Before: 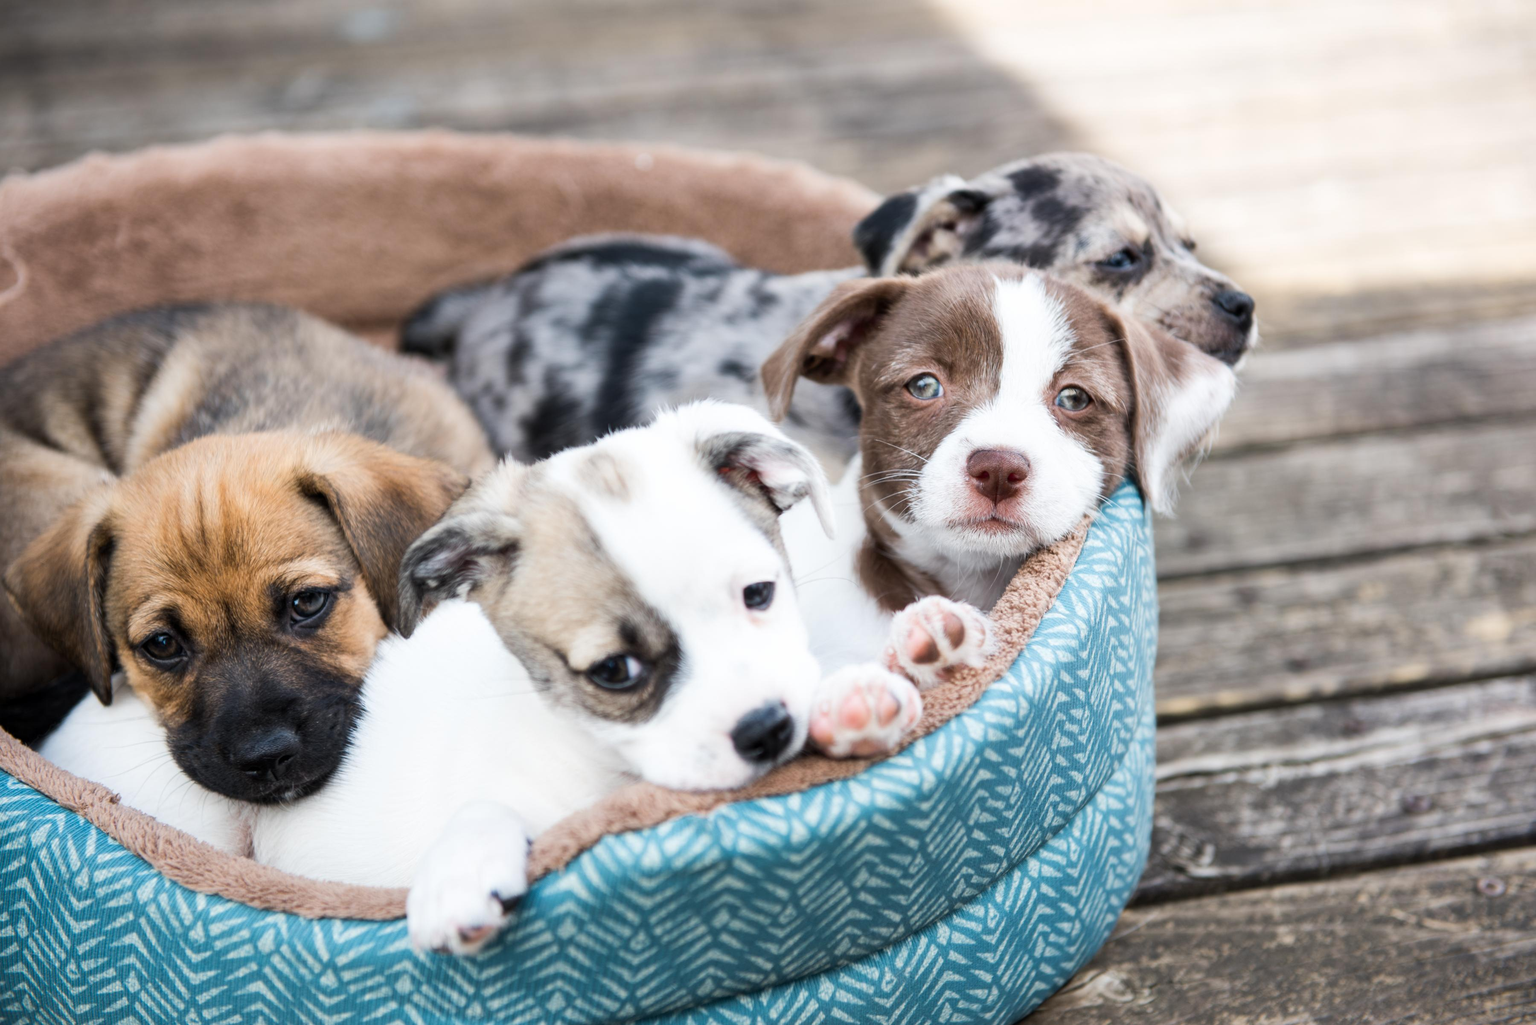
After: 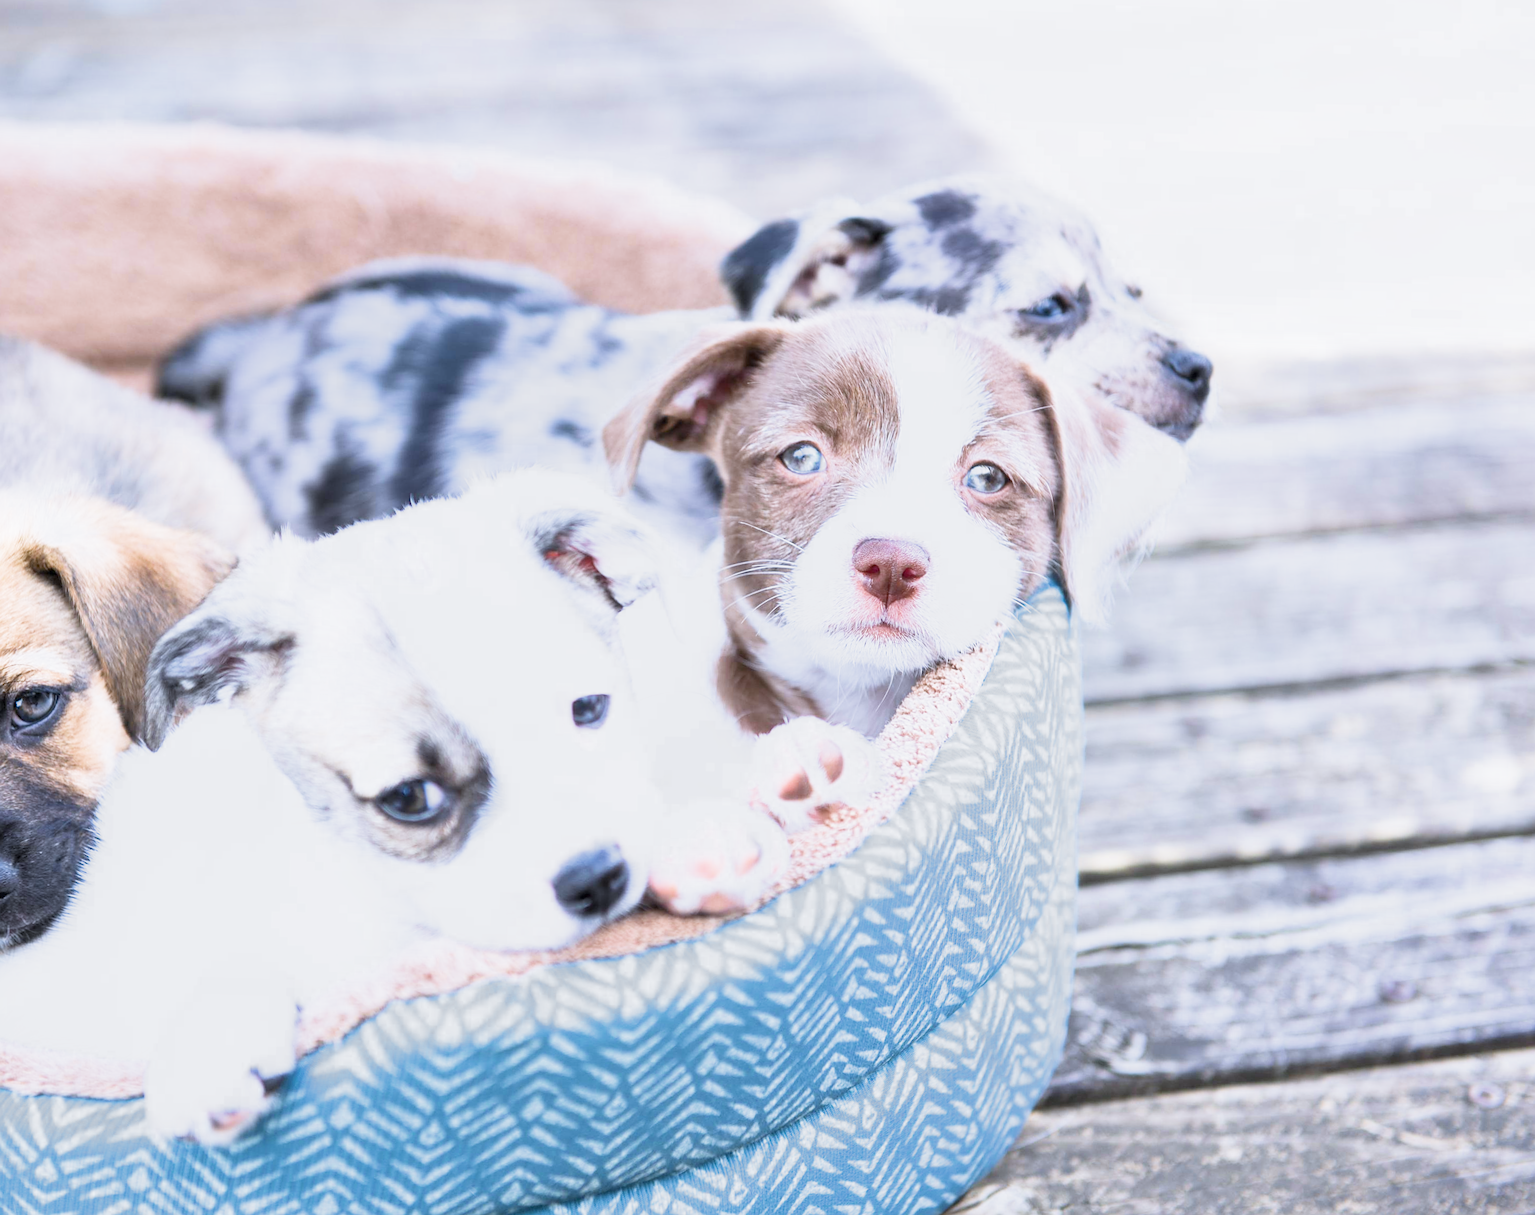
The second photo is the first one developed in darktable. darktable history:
white balance: red 0.948, green 1.02, blue 1.176
exposure: compensate highlight preservation false
rotate and perspective: rotation 1.57°, crop left 0.018, crop right 0.982, crop top 0.039, crop bottom 0.961
tone equalizer: -8 EV -0.417 EV, -7 EV -0.389 EV, -6 EV -0.333 EV, -5 EV -0.222 EV, -3 EV 0.222 EV, -2 EV 0.333 EV, -1 EV 0.389 EV, +0 EV 0.417 EV, edges refinement/feathering 500, mask exposure compensation -1.57 EV, preserve details no
haze removal: strength -0.05
sharpen: on, module defaults
filmic rgb: middle gray luminance 4.29%, black relative exposure -13 EV, white relative exposure 5 EV, threshold 6 EV, target black luminance 0%, hardness 5.19, latitude 59.69%, contrast 0.767, highlights saturation mix 5%, shadows ↔ highlights balance 25.95%, add noise in highlights 0, color science v3 (2019), use custom middle-gray values true, iterations of high-quality reconstruction 0, contrast in highlights soft, enable highlight reconstruction true
crop: left 17.582%, bottom 0.031%
